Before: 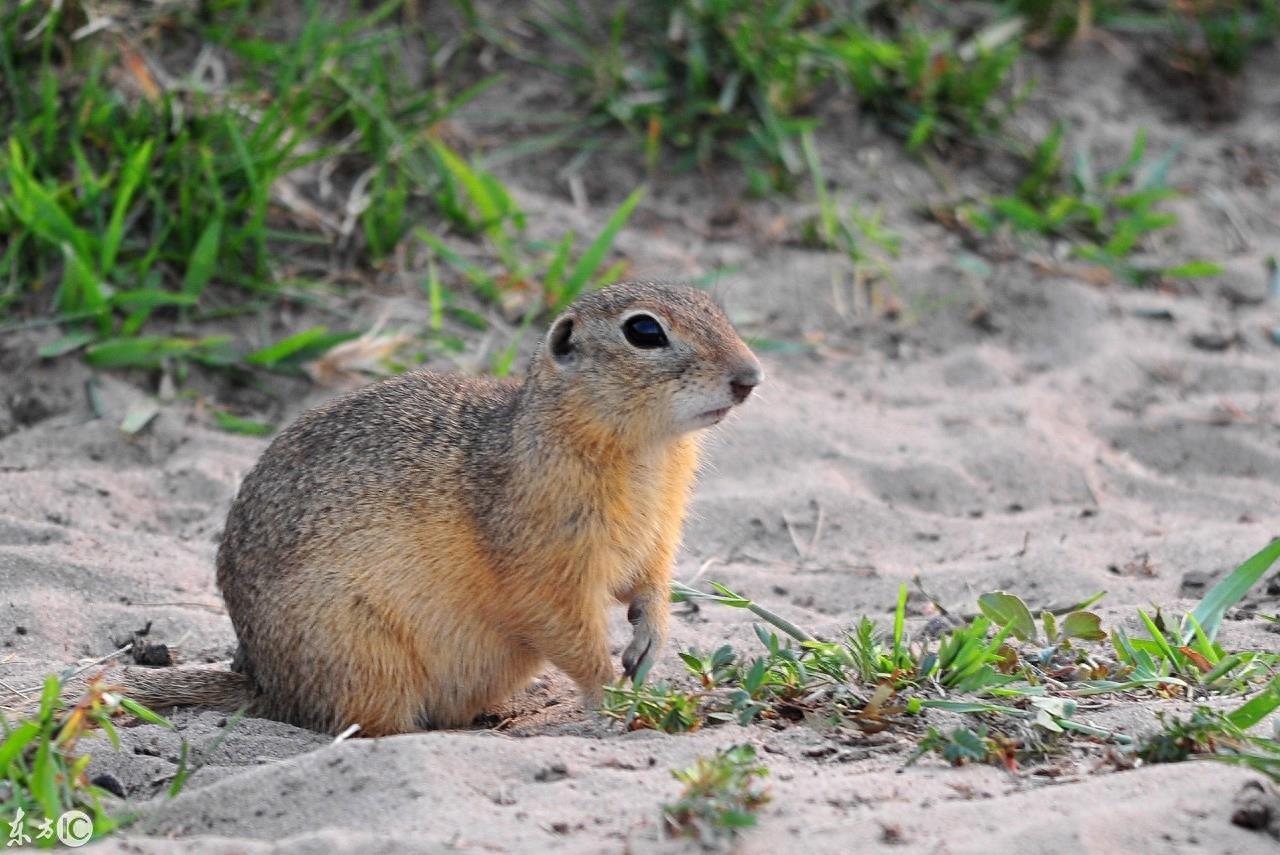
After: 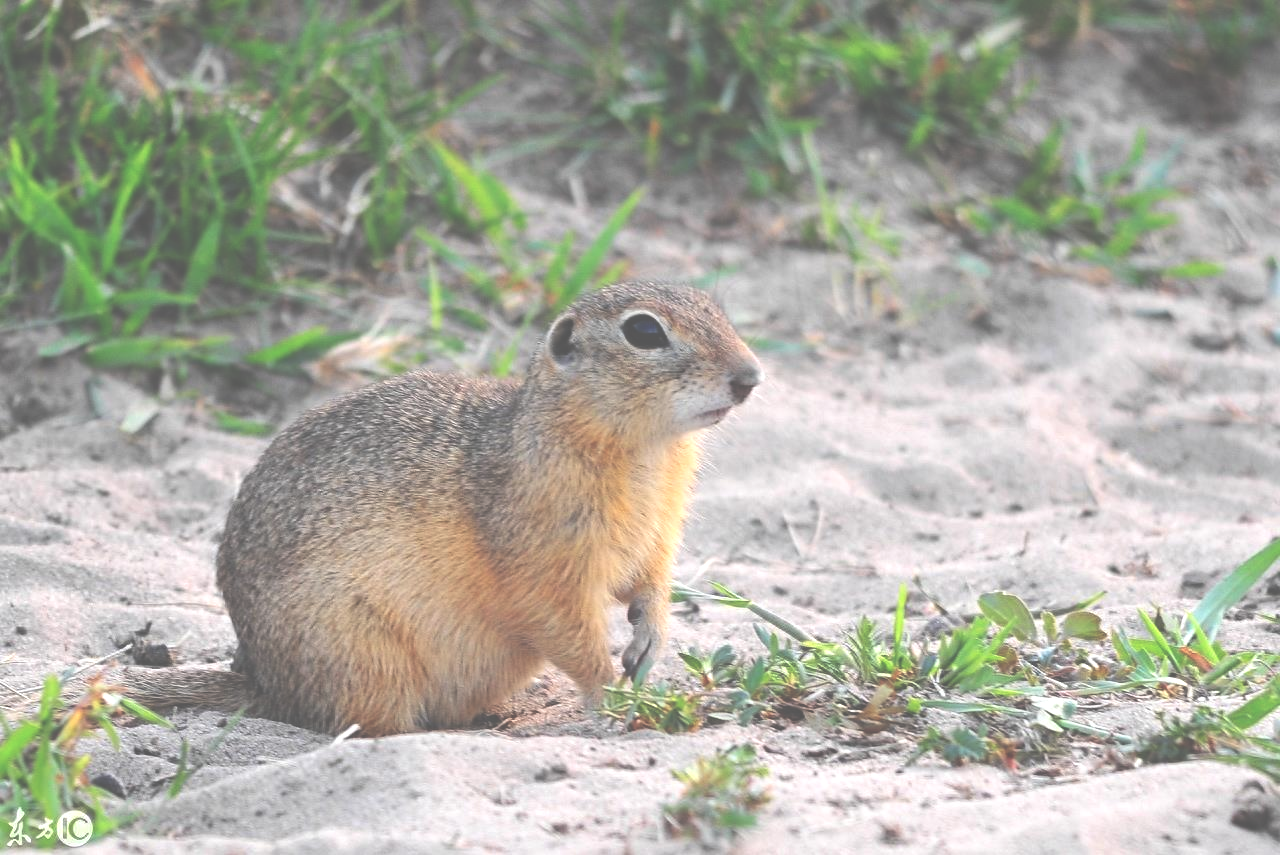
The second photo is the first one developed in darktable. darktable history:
exposure: black level correction -0.07, exposure 0.502 EV, compensate highlight preservation false
